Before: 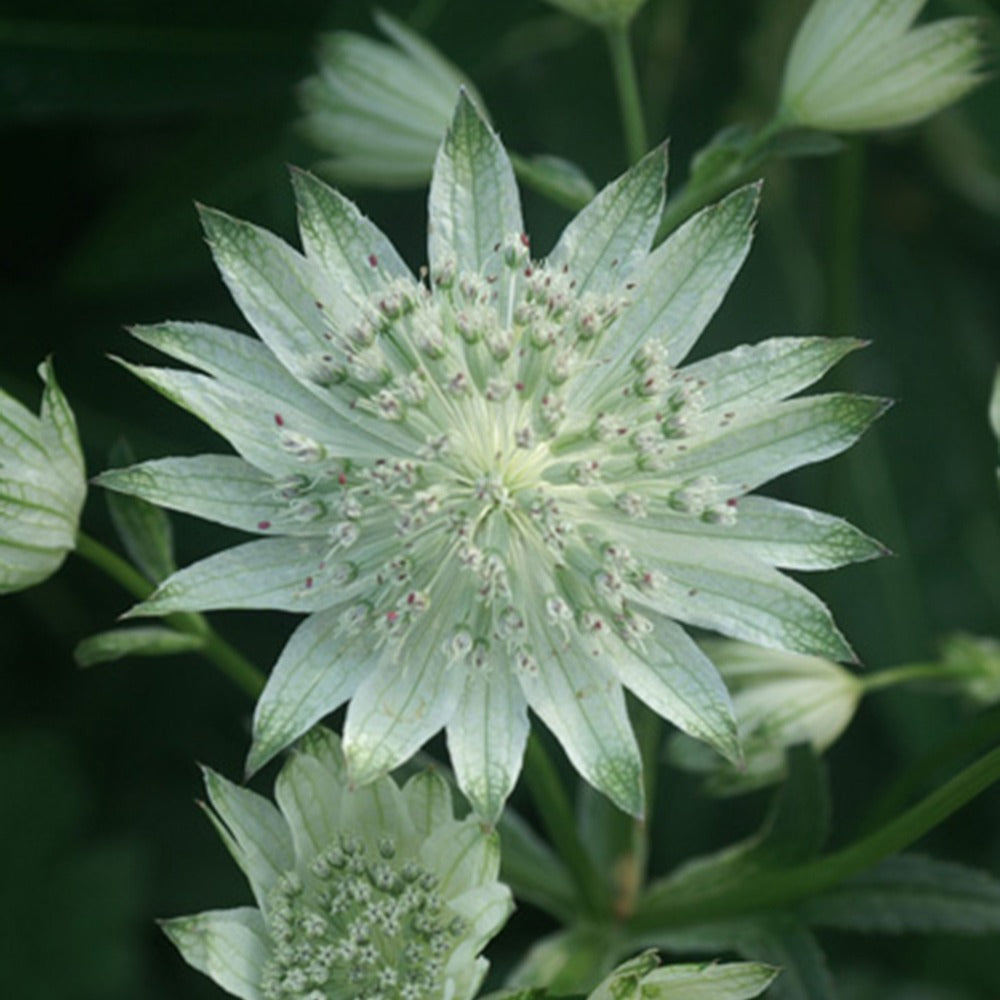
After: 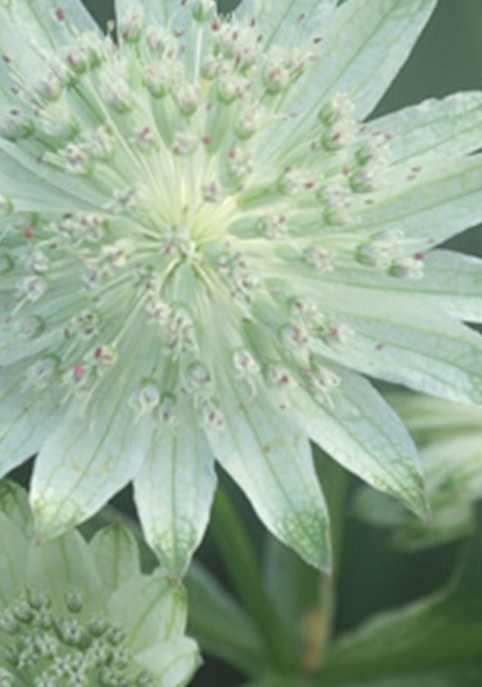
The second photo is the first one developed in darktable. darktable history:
bloom: size 40%
crop: left 31.379%, top 24.658%, right 20.326%, bottom 6.628%
